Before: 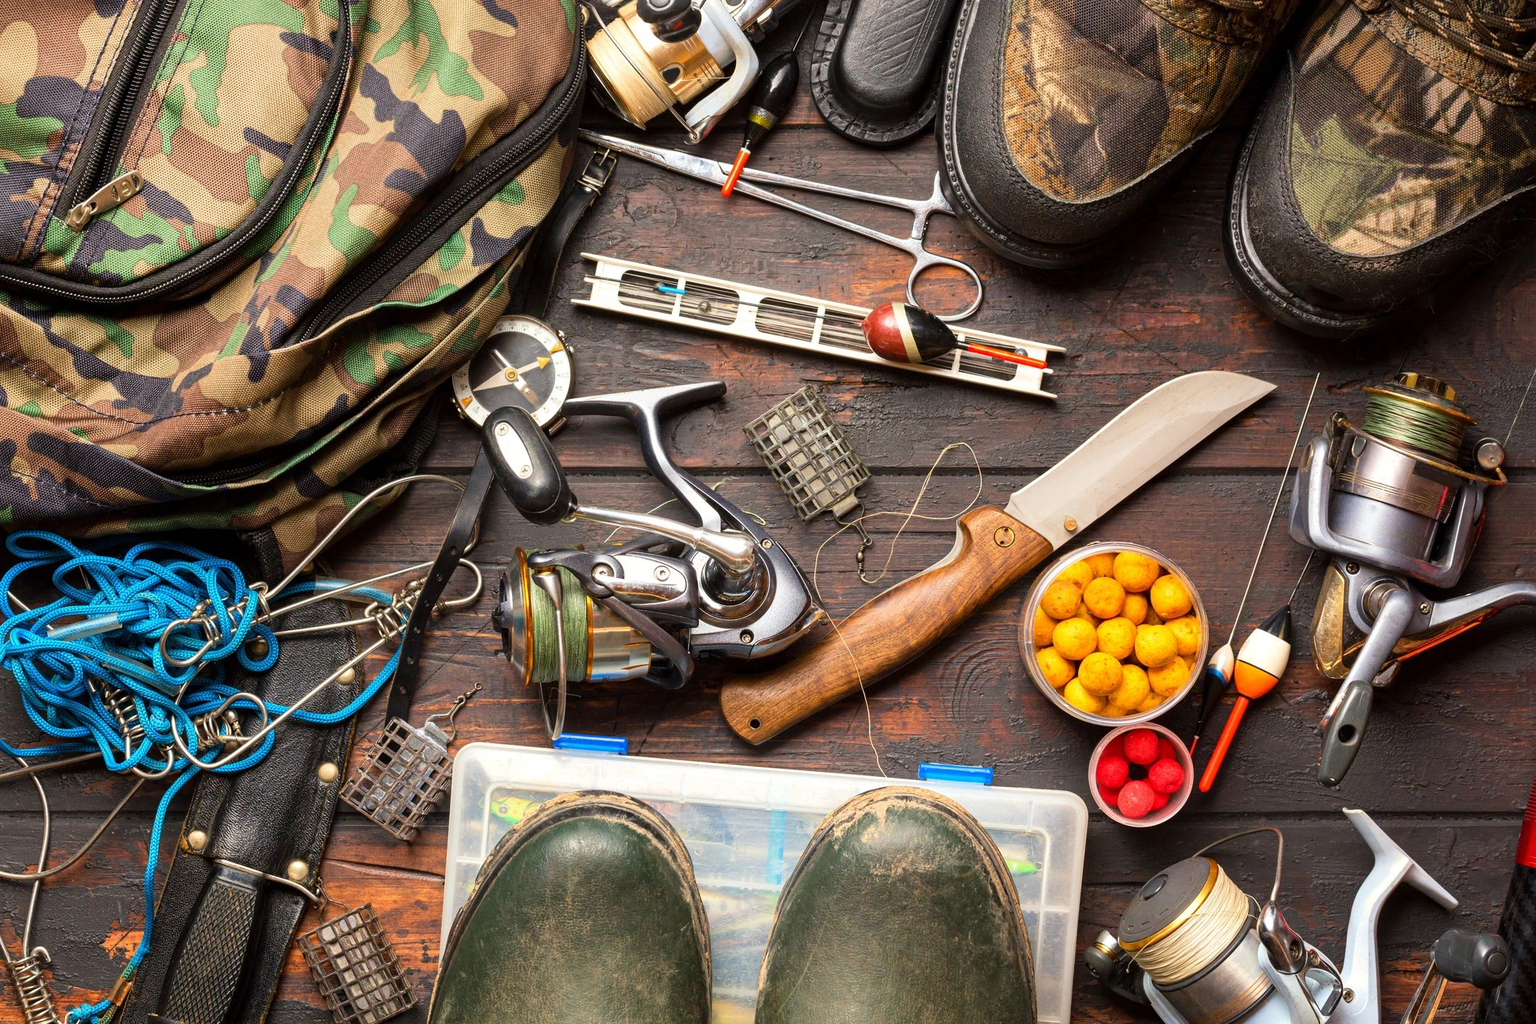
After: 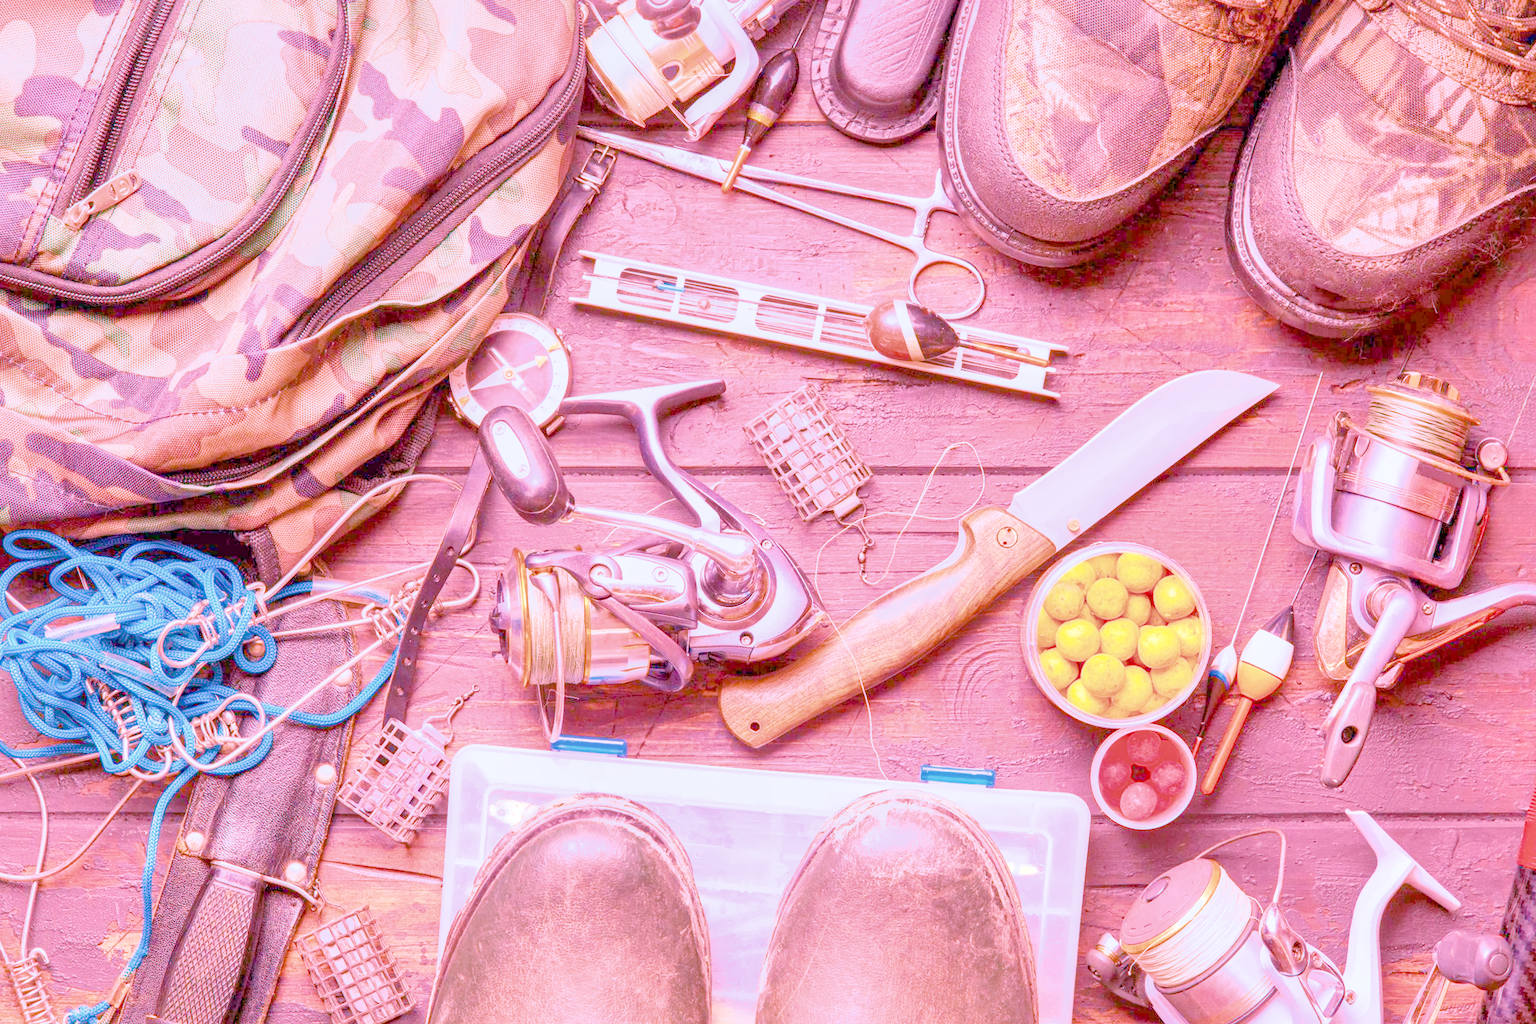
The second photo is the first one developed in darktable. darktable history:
local contrast: on, module defaults
color calibration: illuminant as shot in camera, x 0.358, y 0.373, temperature 4628.91 K
color balance rgb: perceptual saturation grading › global saturation 20%, perceptual saturation grading › highlights -25%, perceptual saturation grading › shadows 25%
denoise (profiled): preserve shadows 1.52, scattering 0.002, a [-1, 0, 0], compensate highlight preservation false
filmic rgb: black relative exposure -7.65 EV, white relative exposure 4.56 EV, hardness 3.61, contrast 1.05
haze removal: compatibility mode true, adaptive false
highlight reconstruction: on, module defaults
hot pixels: on, module defaults
lens correction: scale 1, crop 1, focal 16, aperture 5.6, distance 1000, camera "Canon EOS RP", lens "Canon RF 16mm F2.8 STM"
shadows and highlights: on, module defaults
white balance: red 2.229, blue 1.46
velvia: on, module defaults
exposure: black level correction 0, exposure 1.379 EV, compensate exposure bias true, compensate highlight preservation false
